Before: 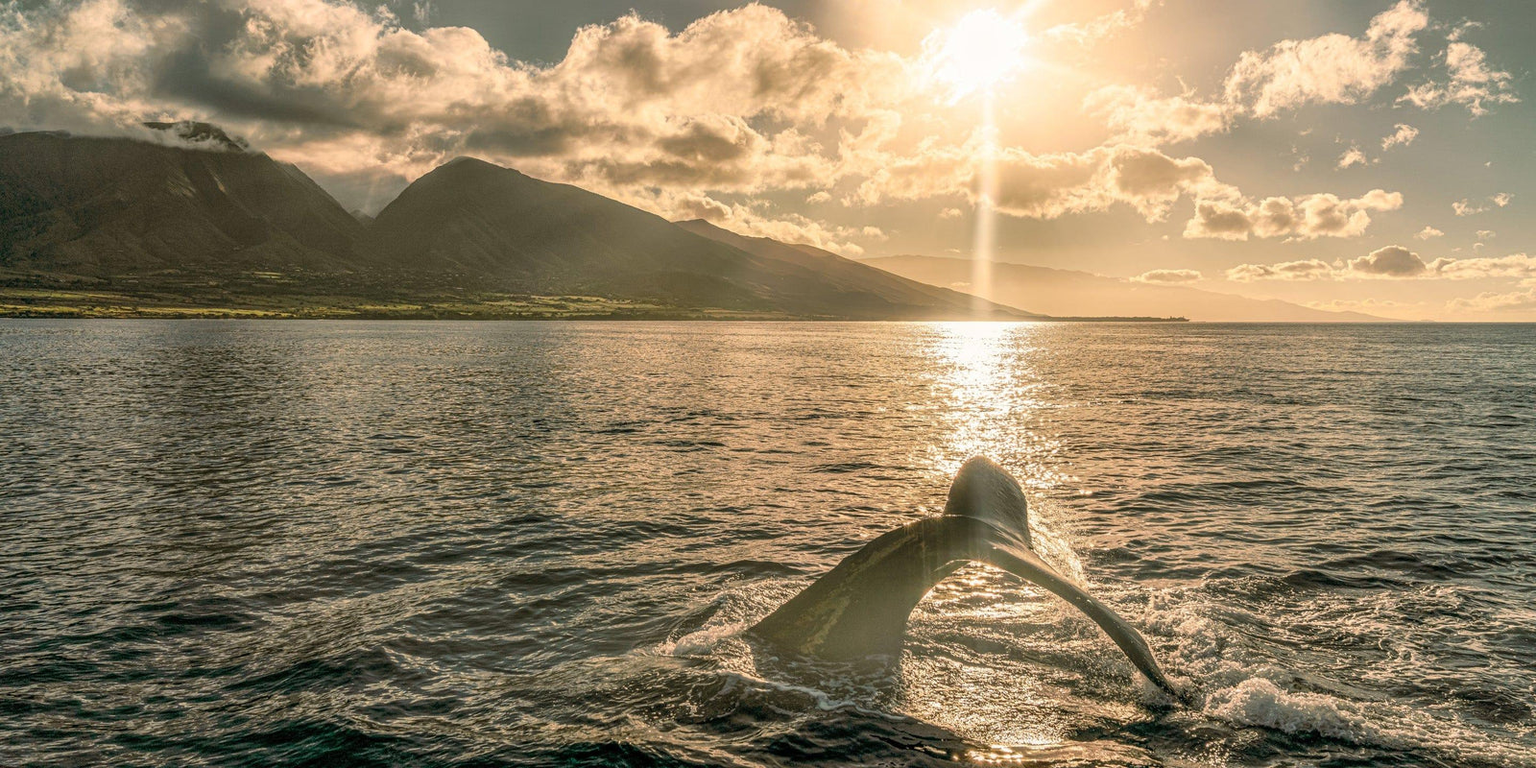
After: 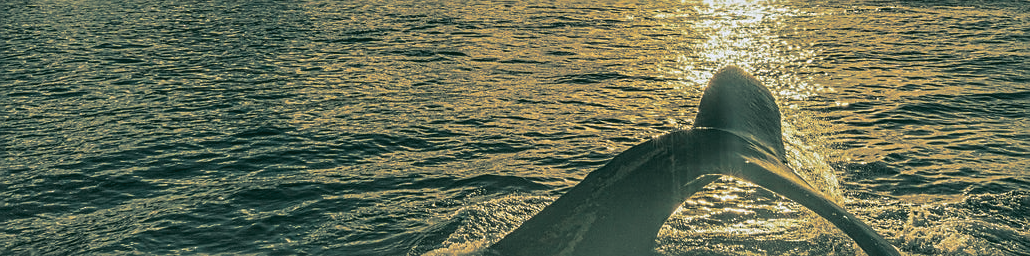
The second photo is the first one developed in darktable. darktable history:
sharpen: on, module defaults
split-toning: shadows › hue 205.2°, shadows › saturation 0.43, highlights › hue 54°, highlights › saturation 0.54
contrast brightness saturation: saturation 0.18
rgb curve: curves: ch0 [(0.123, 0.061) (0.995, 0.887)]; ch1 [(0.06, 0.116) (1, 0.906)]; ch2 [(0, 0) (0.824, 0.69) (1, 1)], mode RGB, independent channels, compensate middle gray true
crop: left 18.091%, top 51.13%, right 17.525%, bottom 16.85%
